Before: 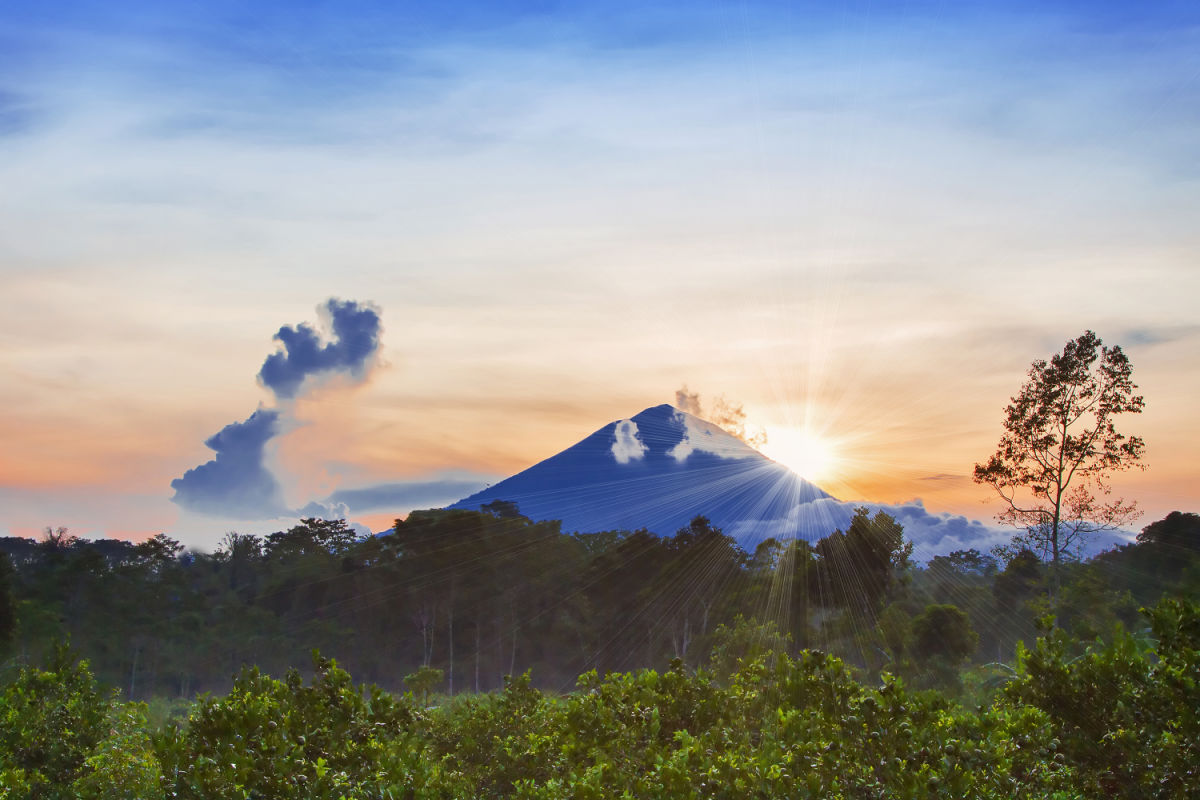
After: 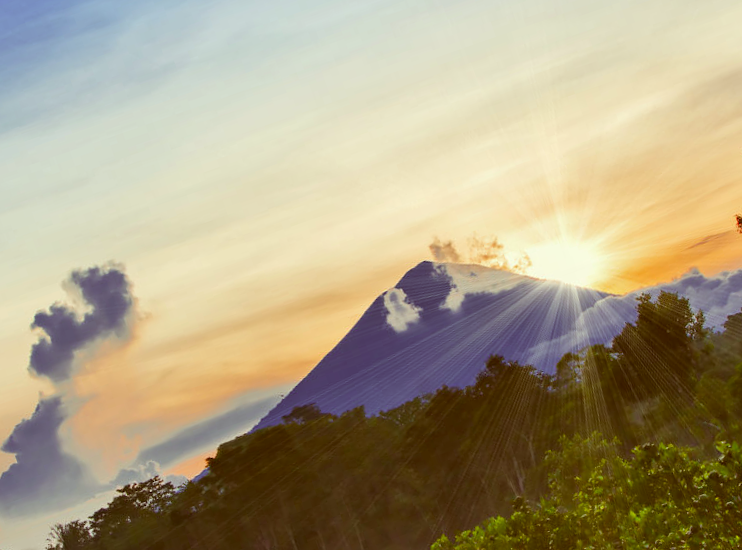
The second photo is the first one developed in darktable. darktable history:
color correction: highlights a* -5.51, highlights b* 9.8, shadows a* 9.61, shadows b* 24.89
crop and rotate: angle 19.18°, left 6.961%, right 4.119%, bottom 1.105%
